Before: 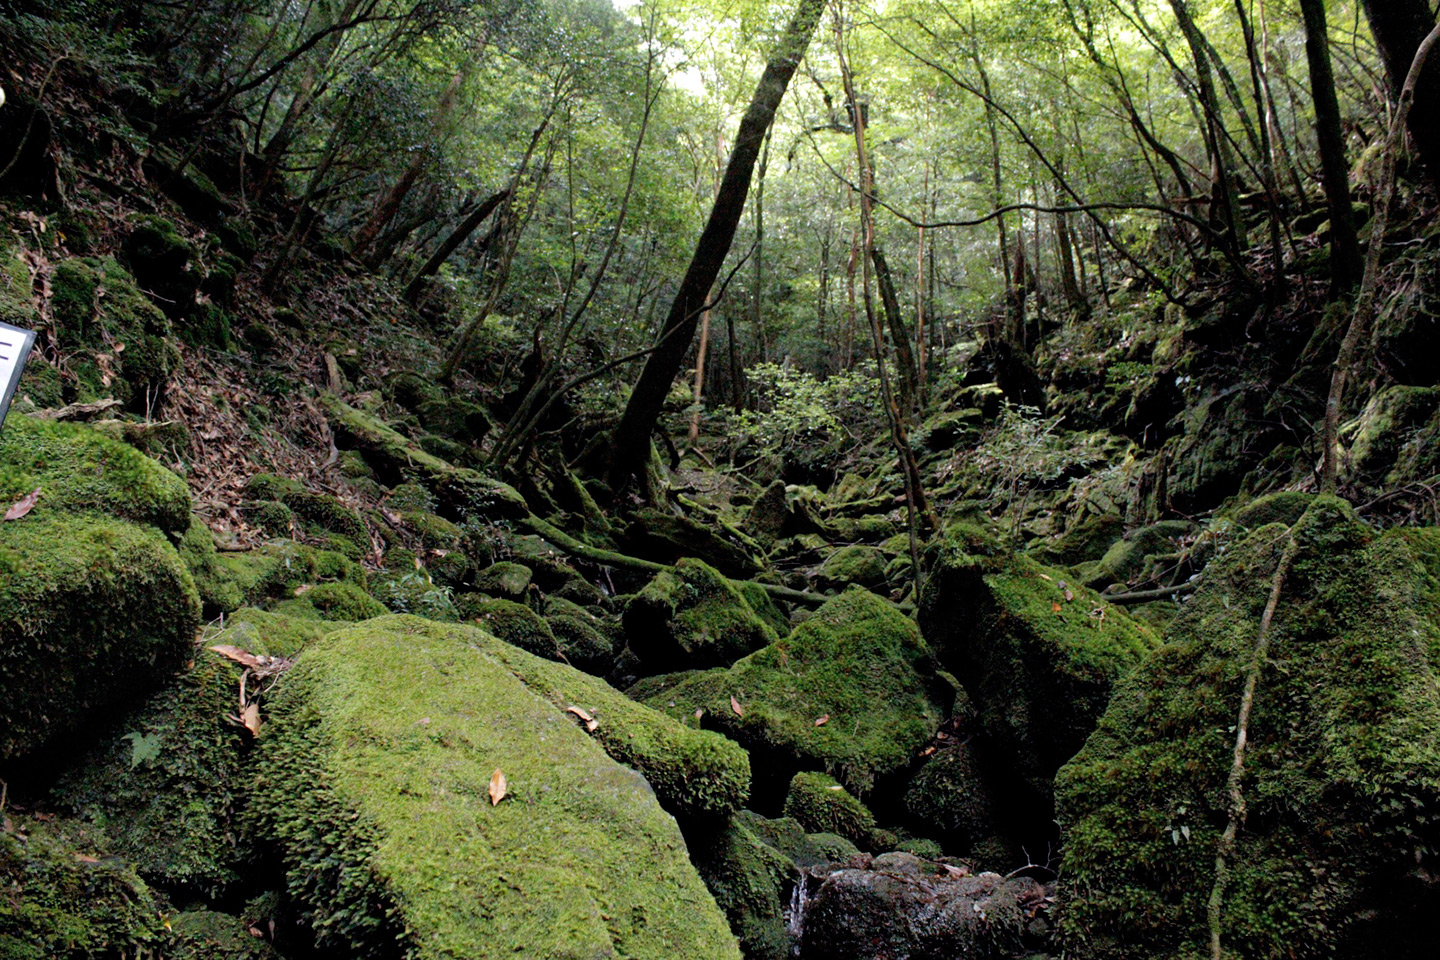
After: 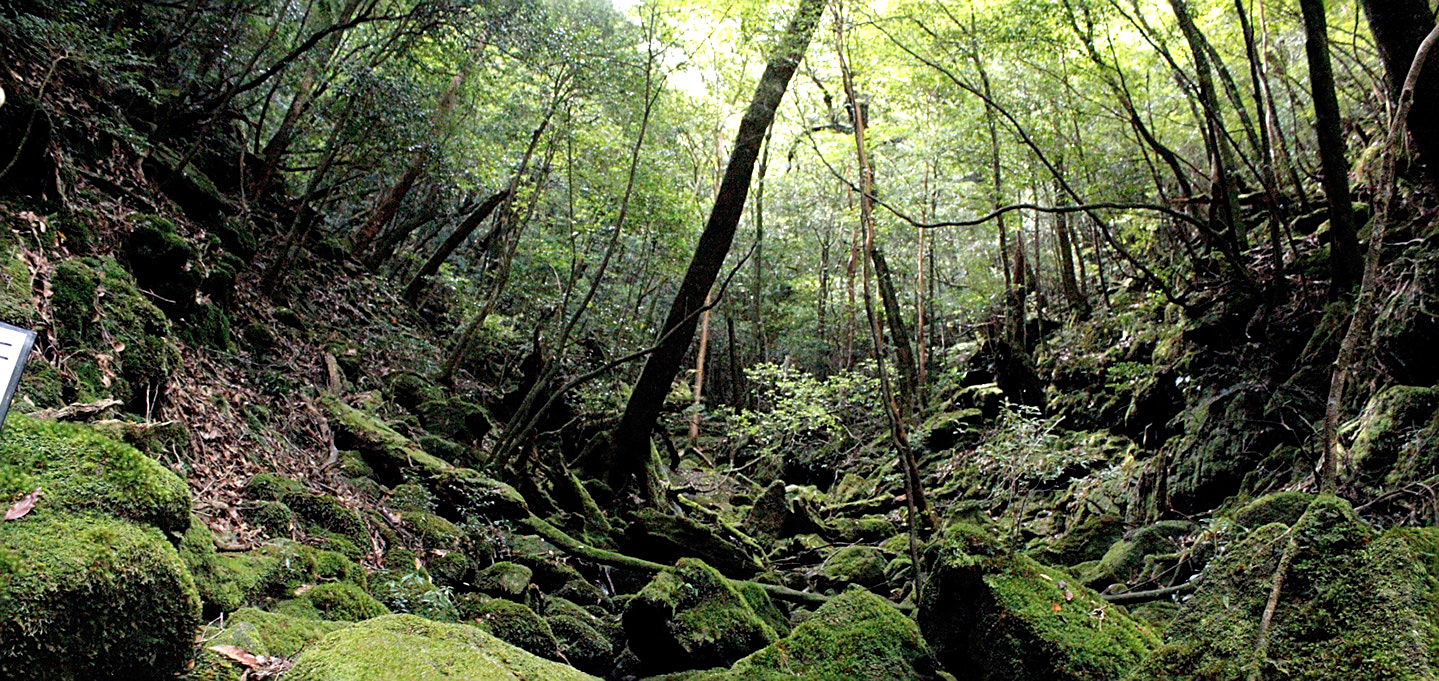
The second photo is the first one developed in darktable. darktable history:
exposure: exposure 0.498 EV, compensate highlight preservation false
sharpen: on, module defaults
crop: right 0%, bottom 29.043%
